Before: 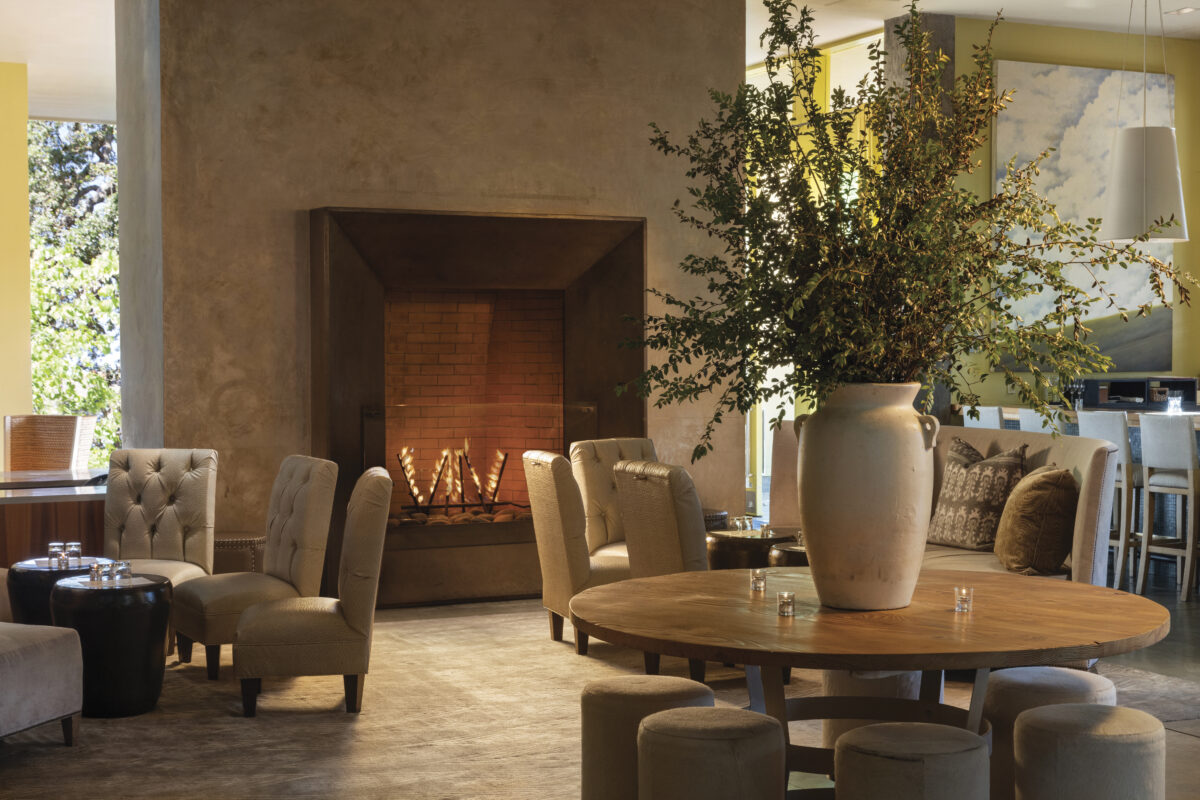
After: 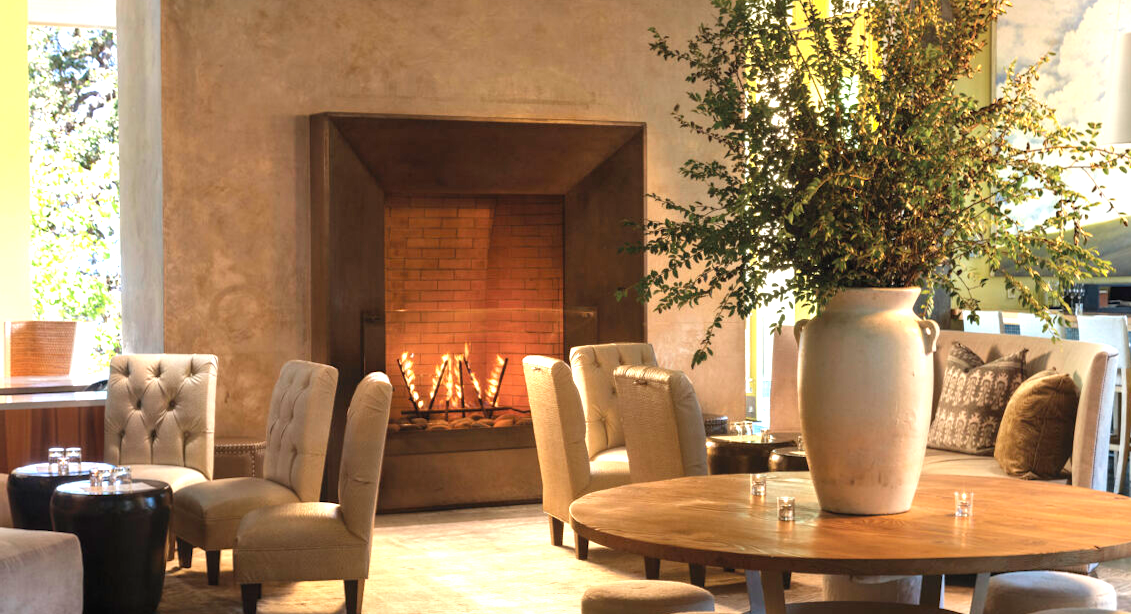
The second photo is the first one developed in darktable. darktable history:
exposure: black level correction 0, exposure 1.199 EV, compensate exposure bias true, compensate highlight preservation false
crop and rotate: angle 0.057°, top 11.897%, right 5.572%, bottom 11.118%
